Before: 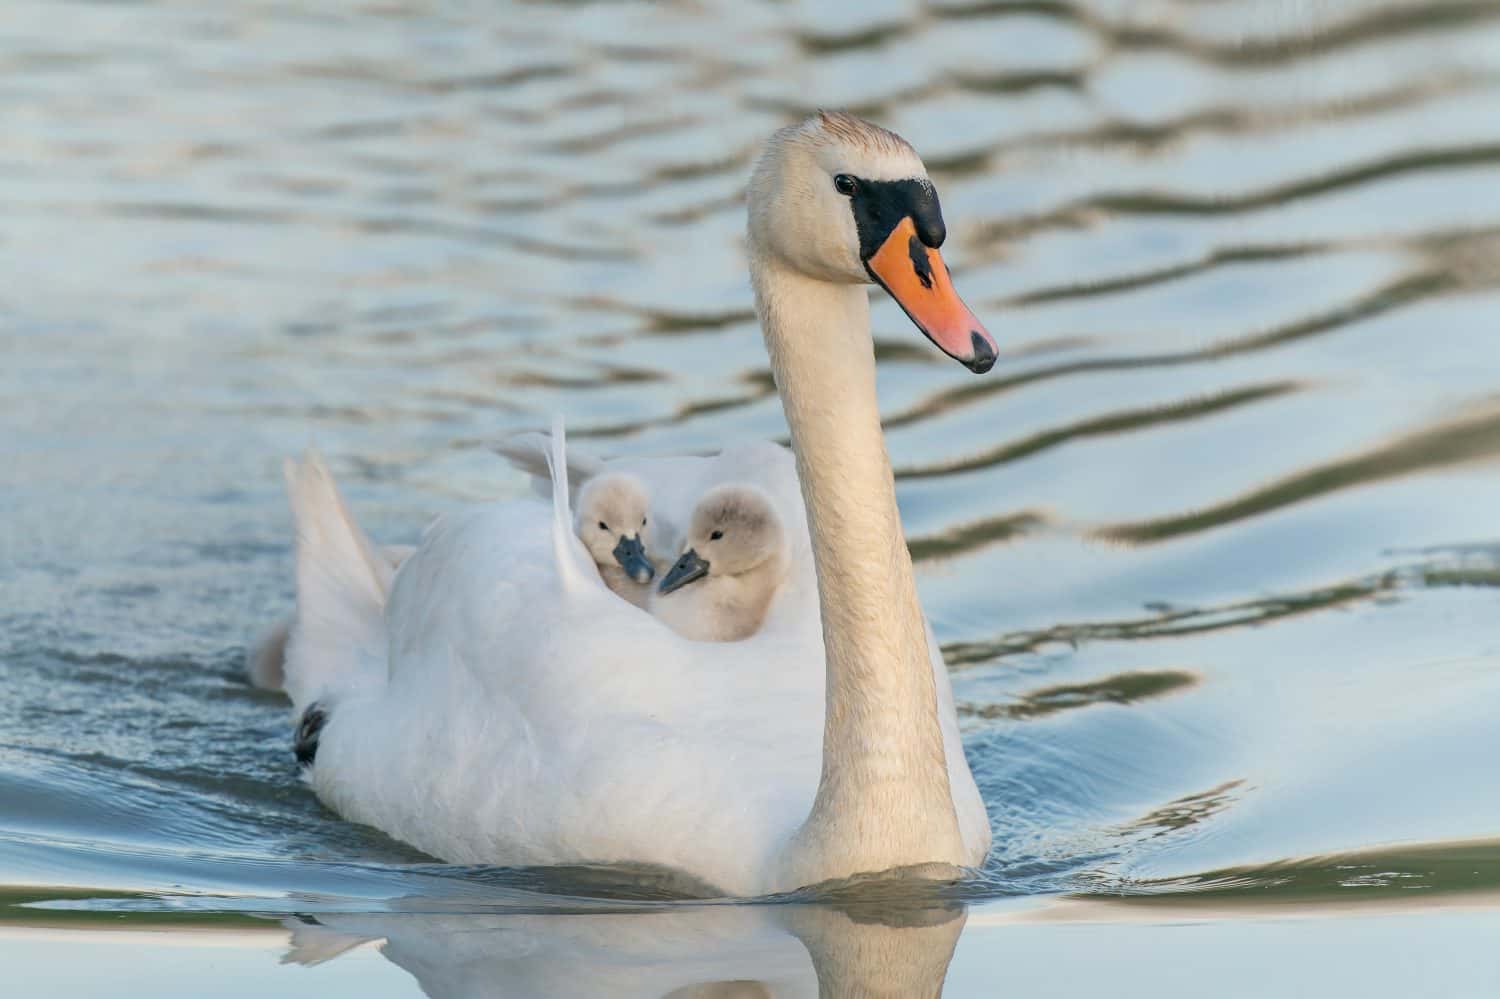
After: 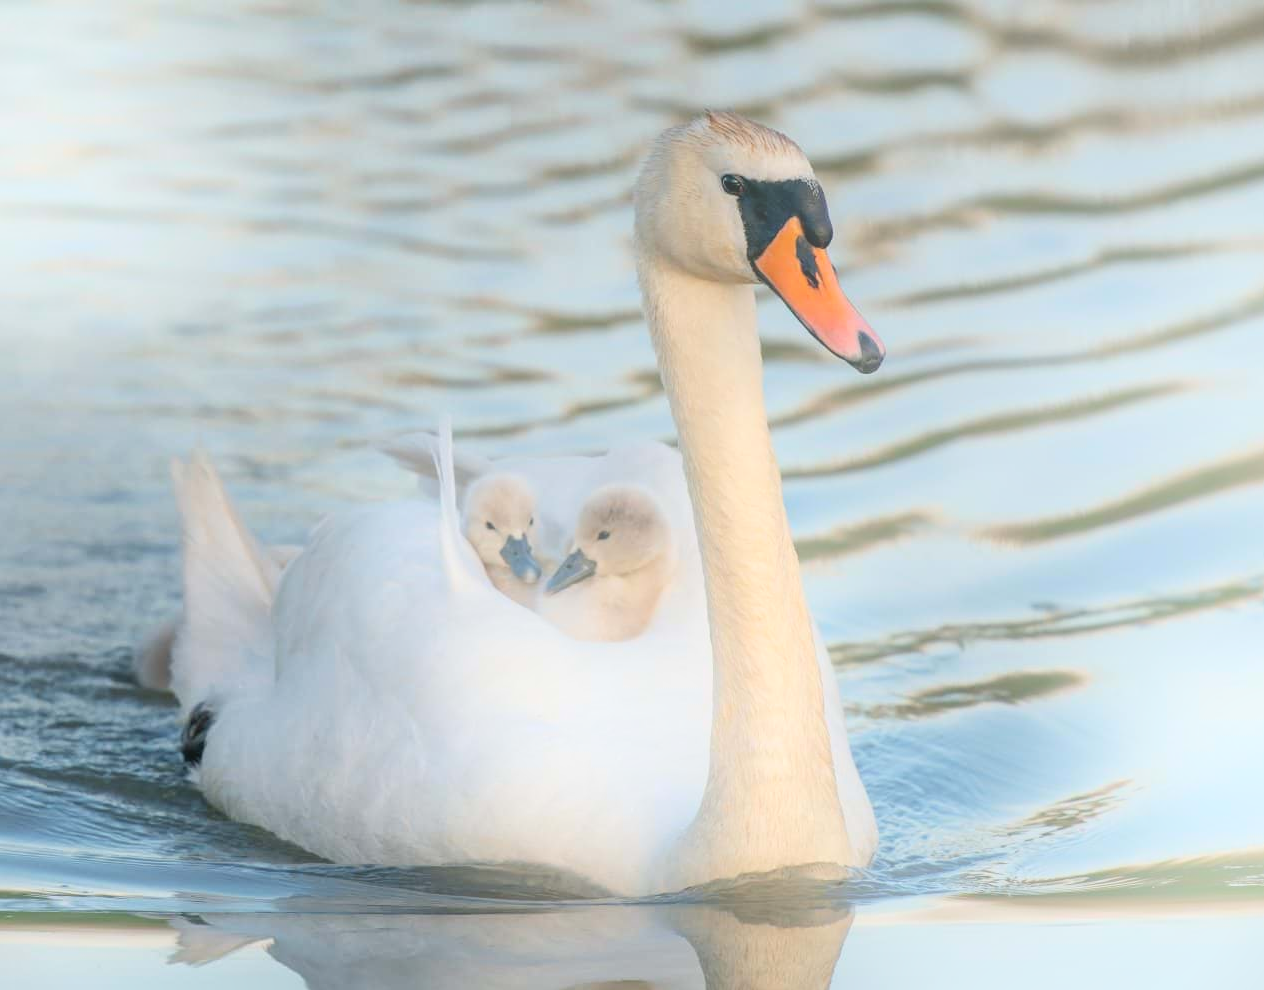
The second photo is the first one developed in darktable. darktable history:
vignetting: fall-off start 116.67%, fall-off radius 59.26%, brightness -0.31, saturation -0.056
crop: left 7.598%, right 7.873%
bloom: on, module defaults
